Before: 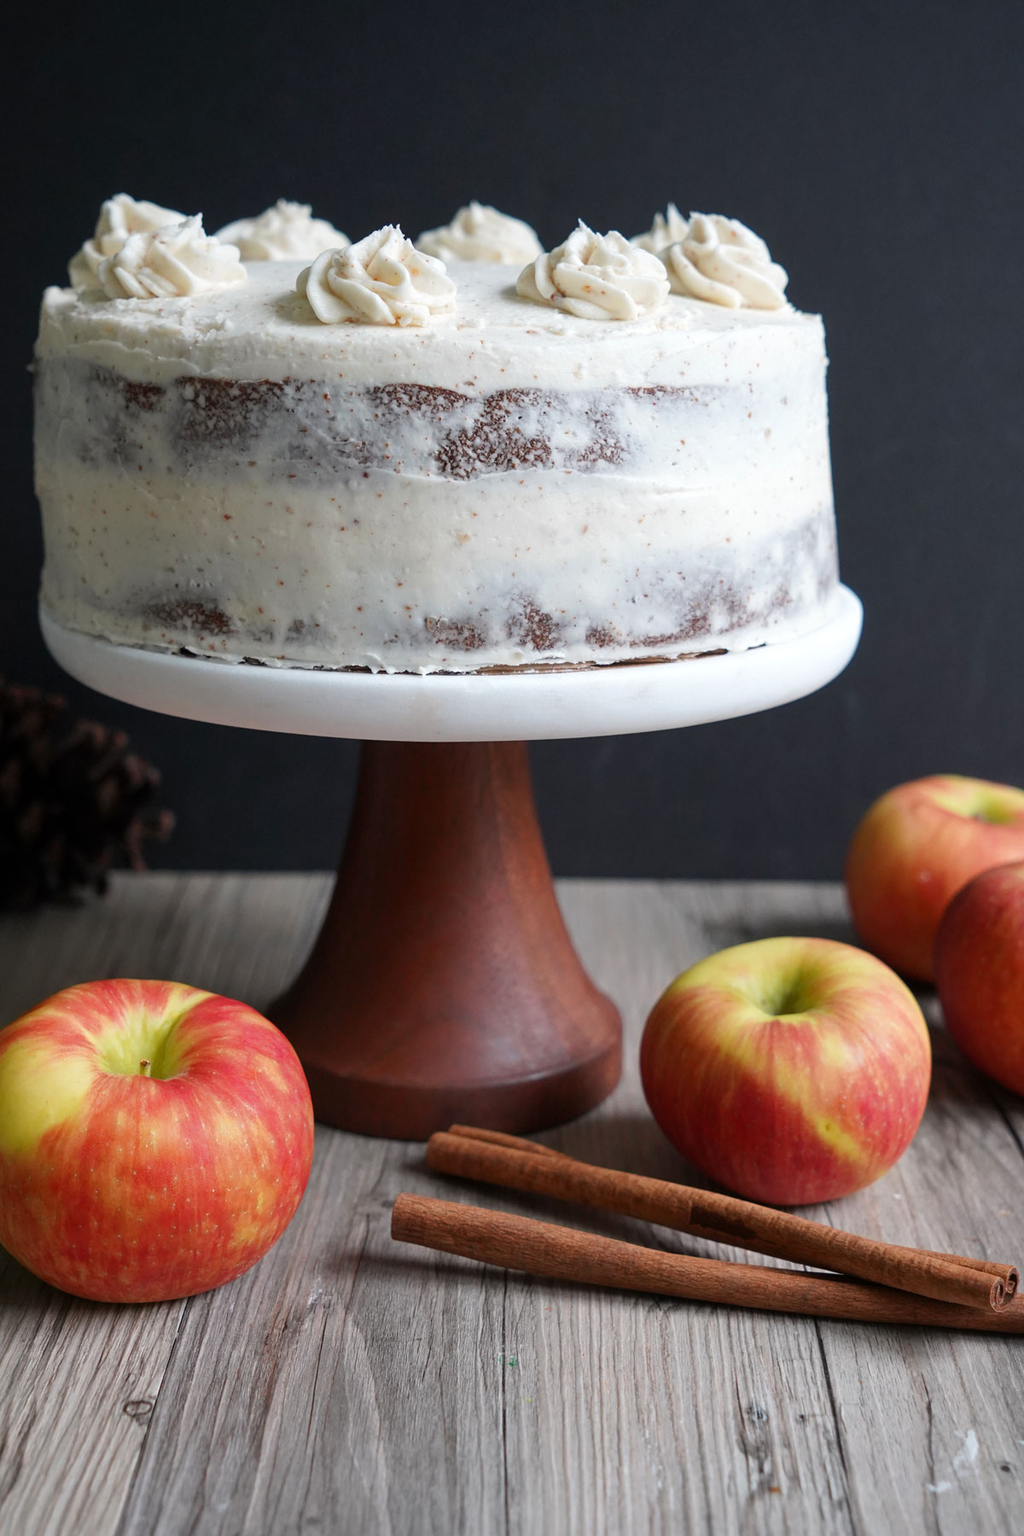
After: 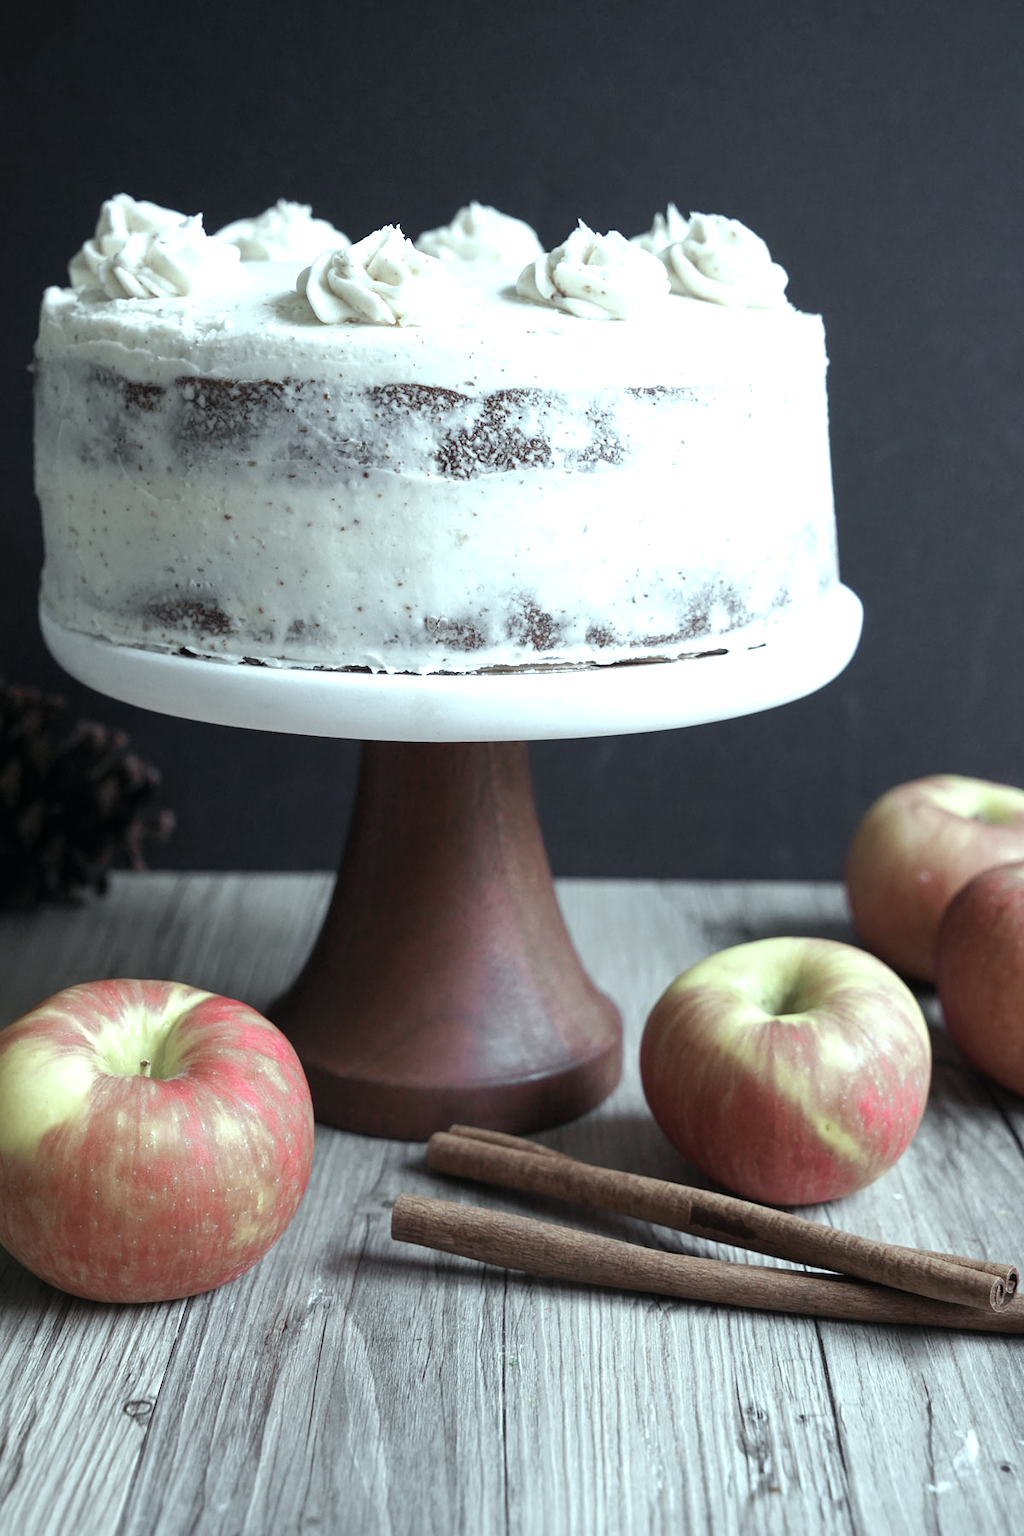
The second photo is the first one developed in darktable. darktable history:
exposure: black level correction 0, exposure 0.5 EV, compensate highlight preservation false
white balance: red 0.967, blue 1.049
color balance: mode lift, gamma, gain (sRGB), lift [0.997, 0.979, 1.021, 1.011], gamma [1, 1.084, 0.916, 0.998], gain [1, 0.87, 1.13, 1.101], contrast 4.55%, contrast fulcrum 38.24%, output saturation 104.09%
color zones: curves: ch0 [(0, 0.6) (0.129, 0.508) (0.193, 0.483) (0.429, 0.5) (0.571, 0.5) (0.714, 0.5) (0.857, 0.5) (1, 0.6)]; ch1 [(0, 0.481) (0.112, 0.245) (0.213, 0.223) (0.429, 0.233) (0.571, 0.231) (0.683, 0.242) (0.857, 0.296) (1, 0.481)]
